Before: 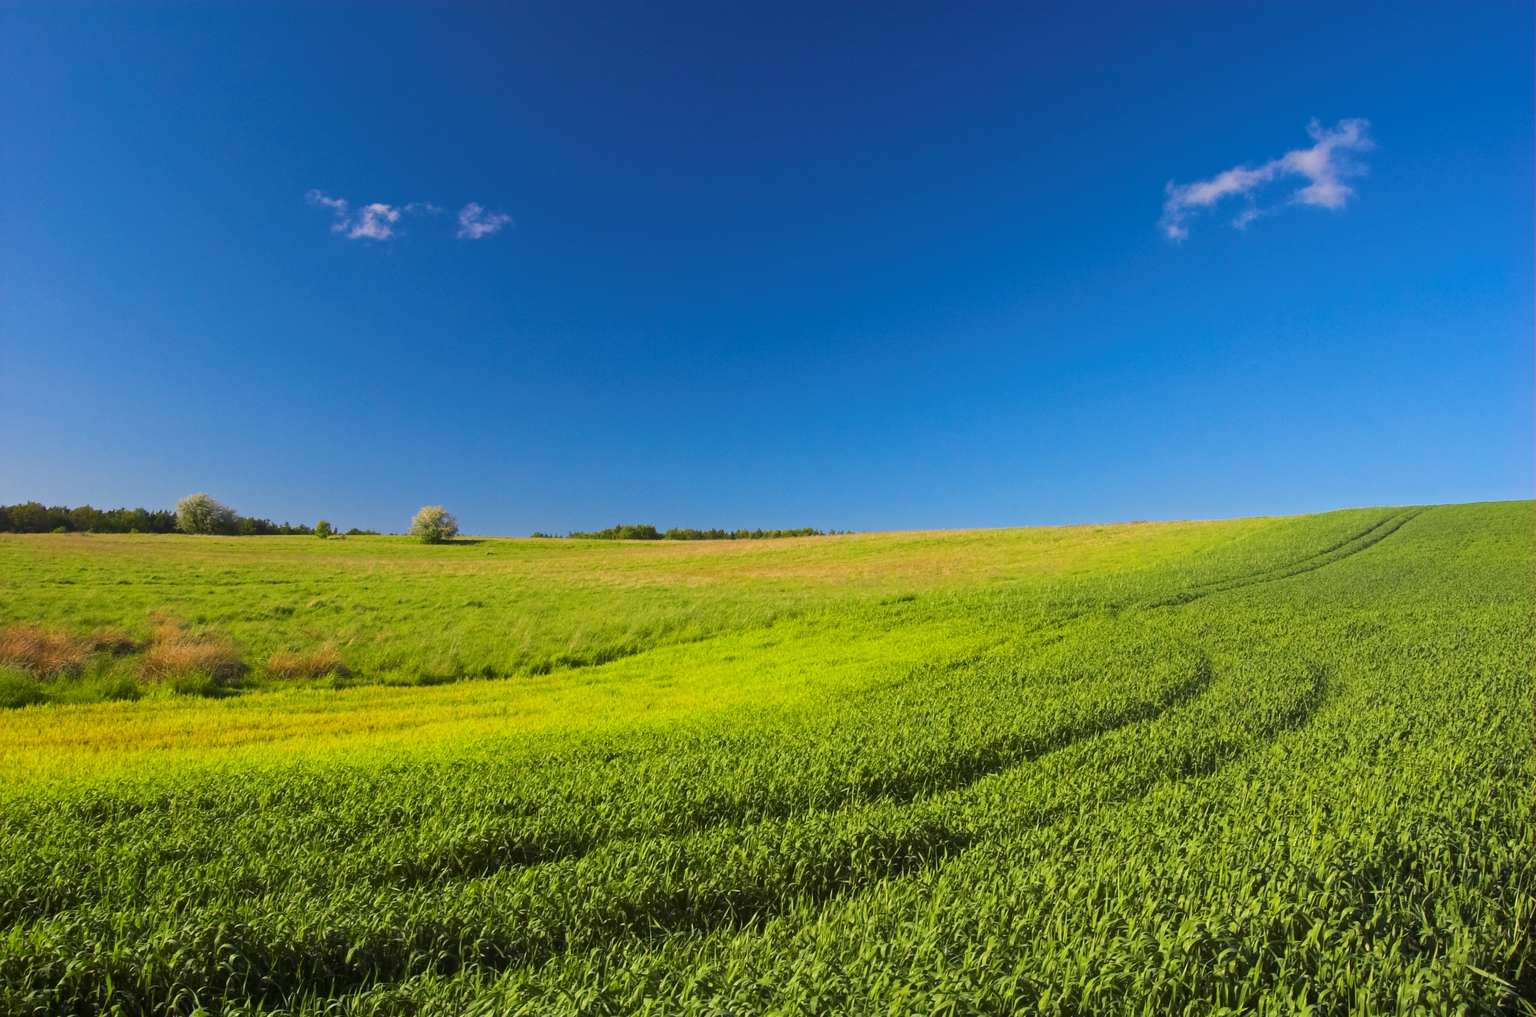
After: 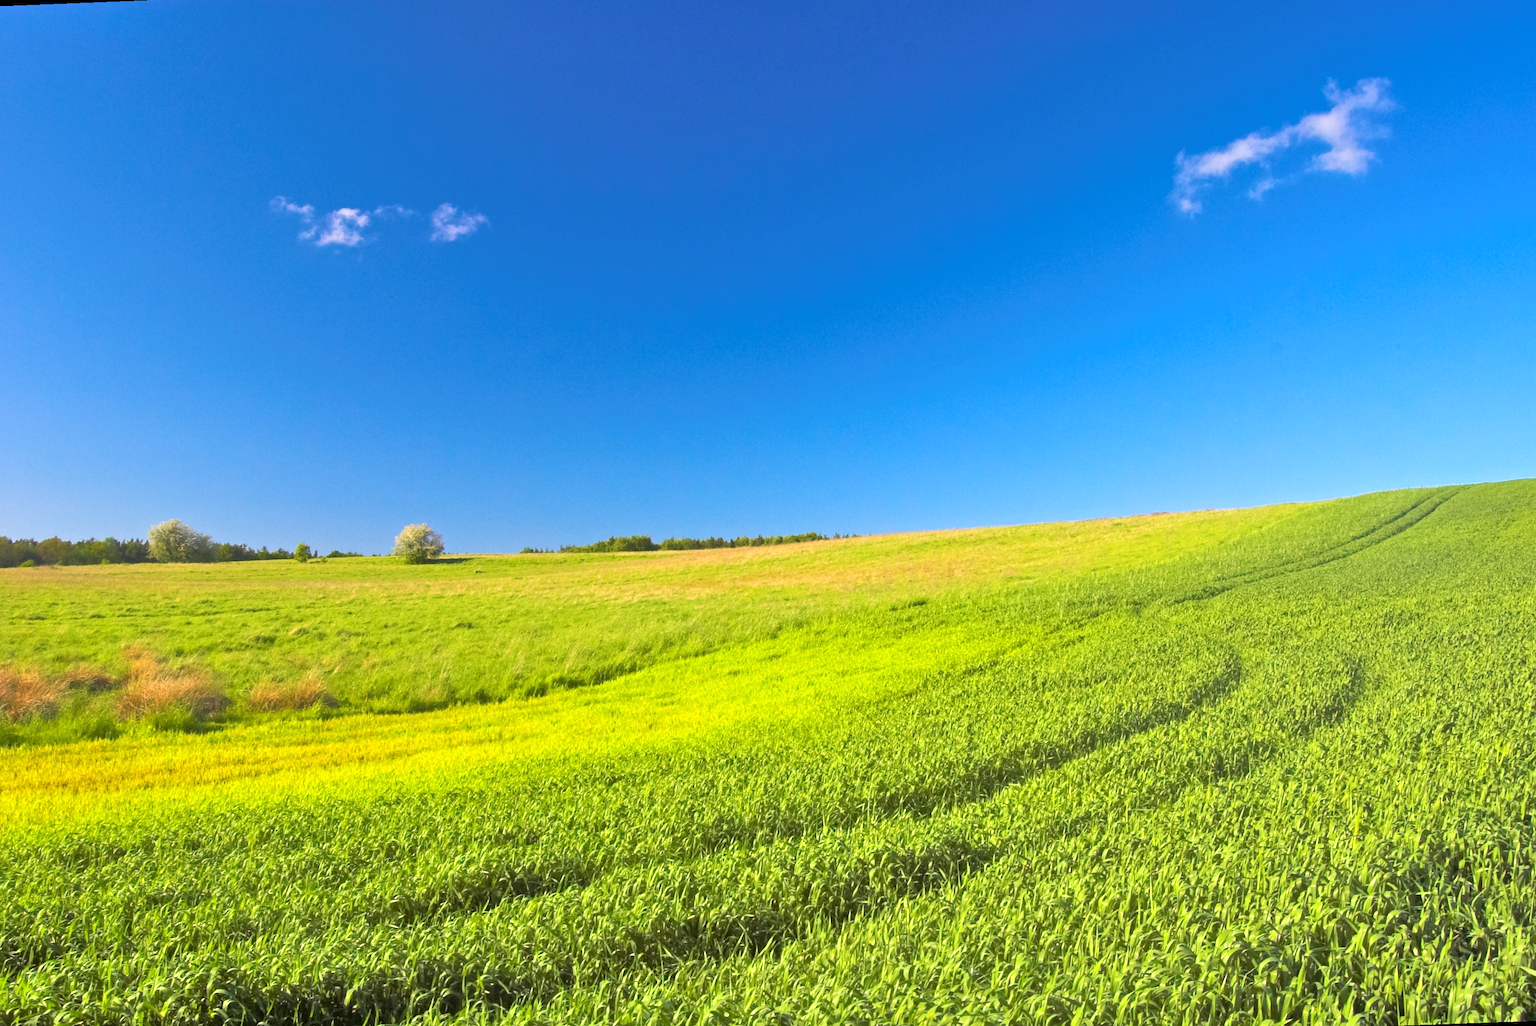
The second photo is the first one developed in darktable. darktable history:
exposure: exposure 0.6 EV, compensate highlight preservation false
rotate and perspective: rotation -2.12°, lens shift (vertical) 0.009, lens shift (horizontal) -0.008, automatic cropping original format, crop left 0.036, crop right 0.964, crop top 0.05, crop bottom 0.959
tone equalizer: -7 EV 0.15 EV, -6 EV 0.6 EV, -5 EV 1.15 EV, -4 EV 1.33 EV, -3 EV 1.15 EV, -2 EV 0.6 EV, -1 EV 0.15 EV, mask exposure compensation -0.5 EV
